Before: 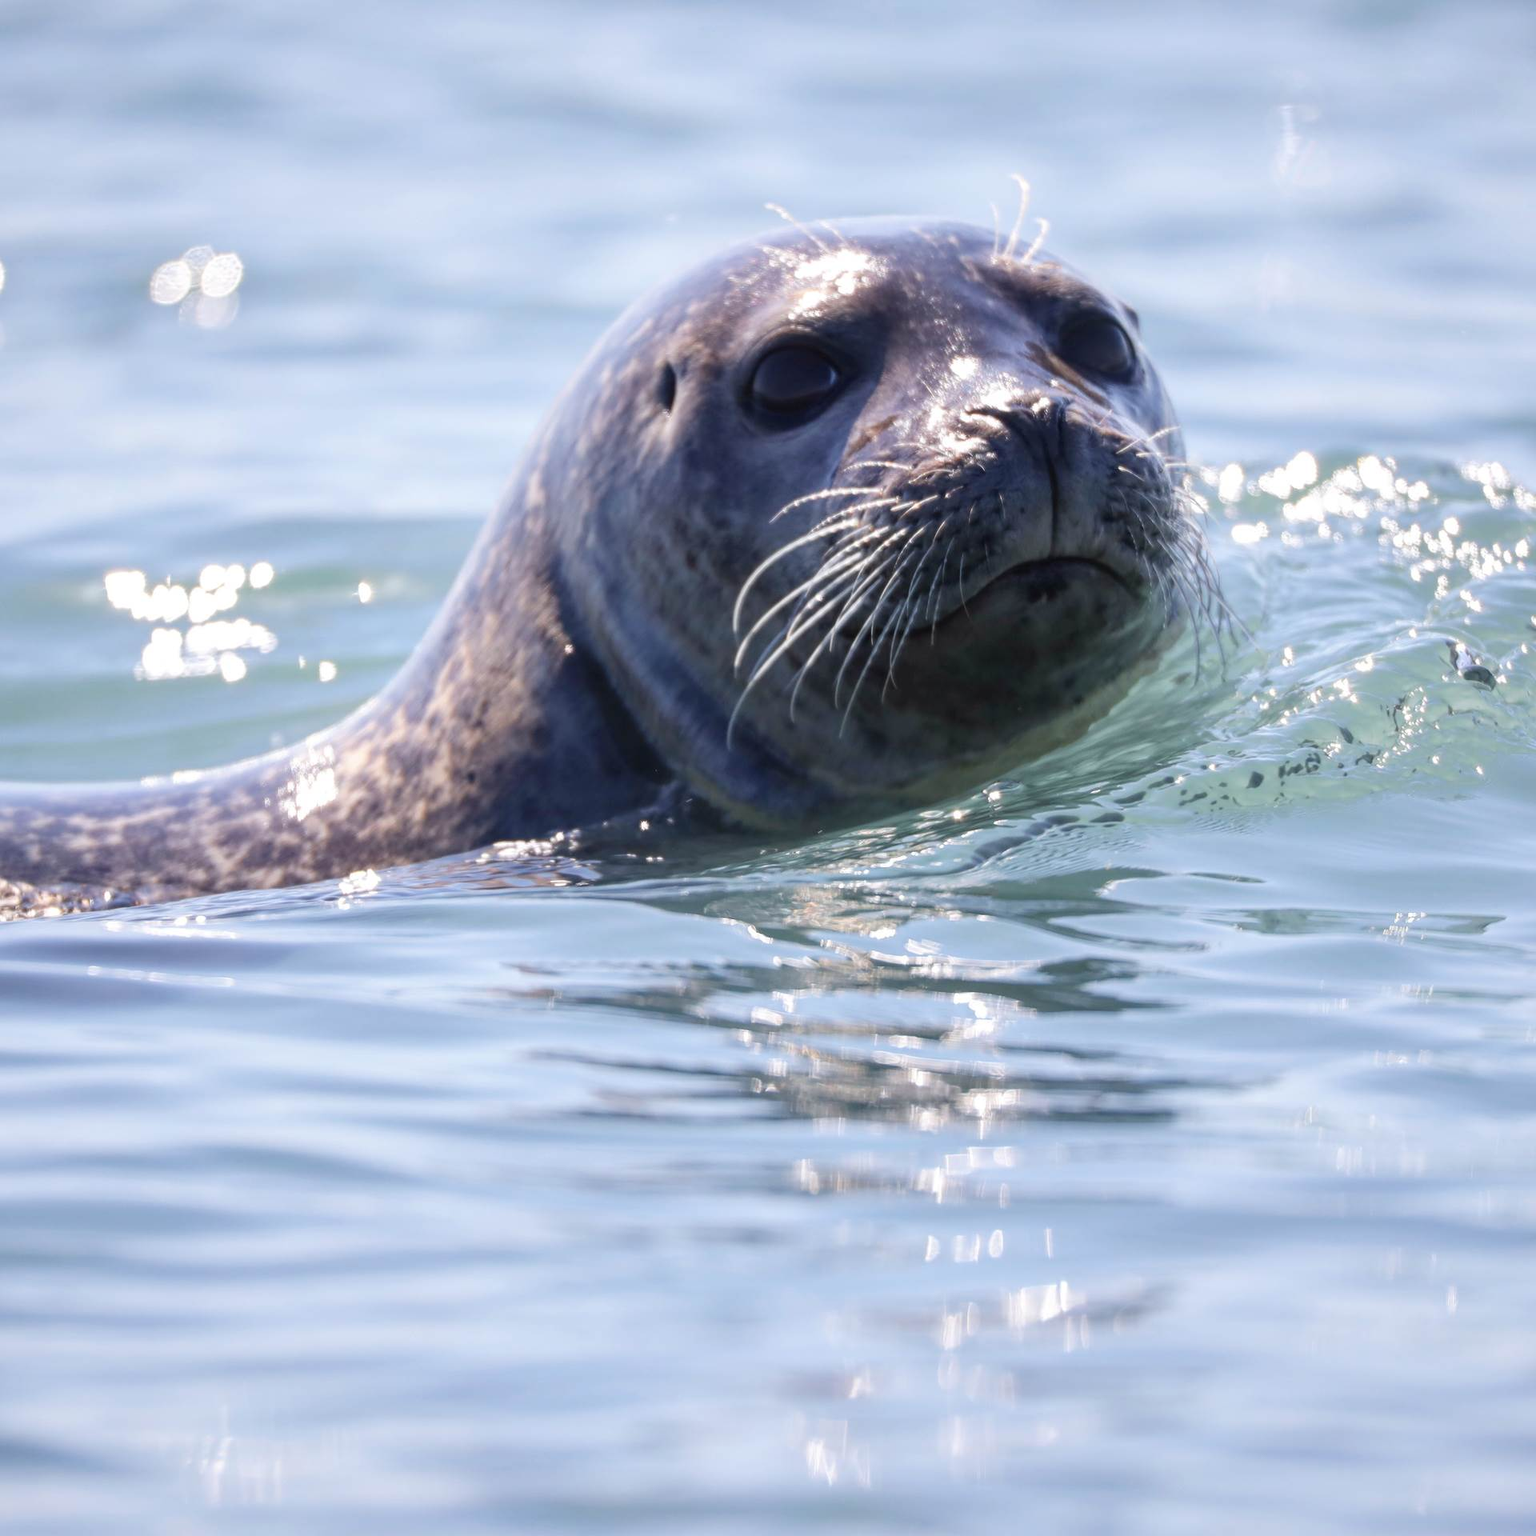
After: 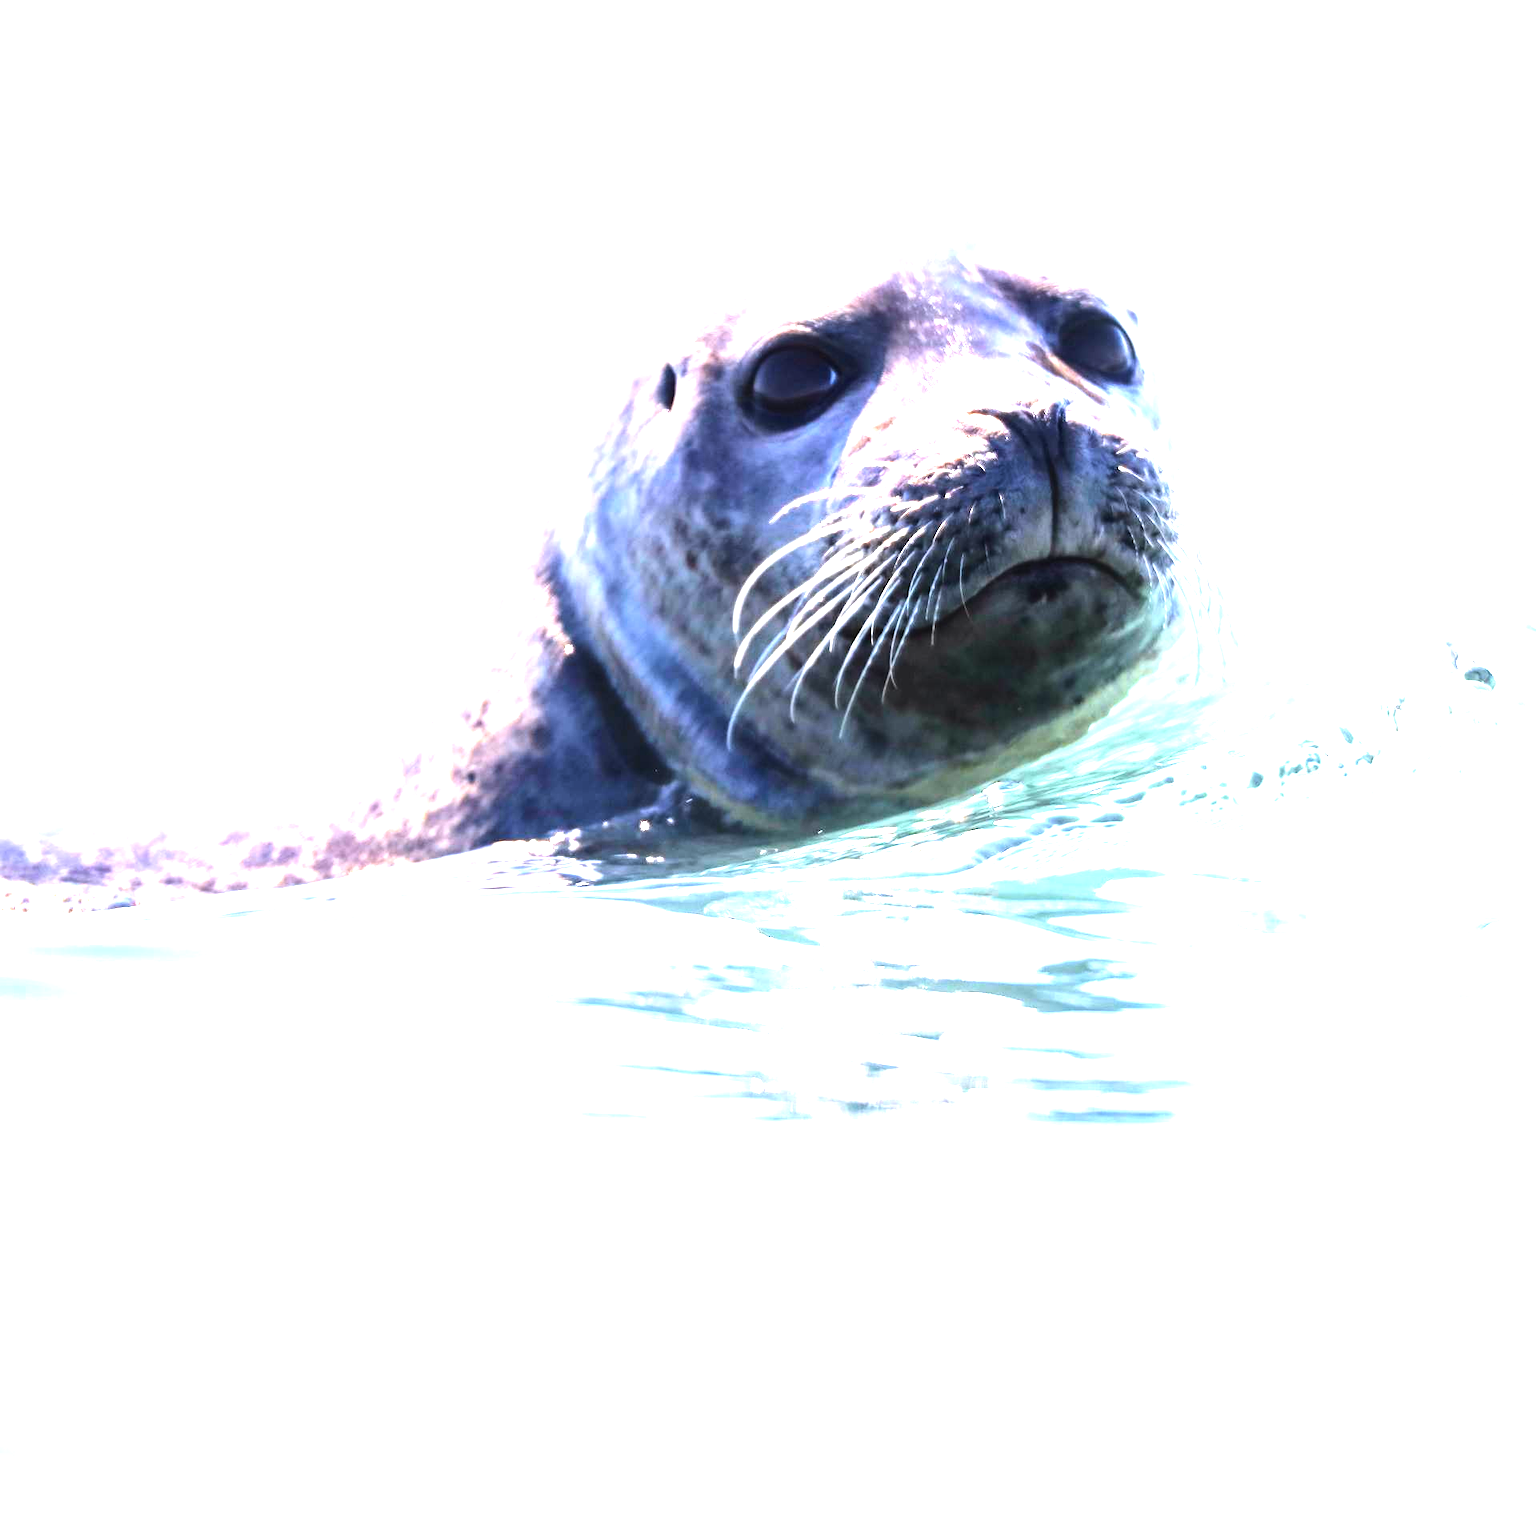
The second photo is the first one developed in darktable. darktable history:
color balance rgb: perceptual saturation grading › global saturation 25%, global vibrance 20%
exposure: black level correction 0, exposure 1.45 EV, compensate exposure bias true, compensate highlight preservation false
tone equalizer: -8 EV -1.08 EV, -7 EV -1.01 EV, -6 EV -0.867 EV, -5 EV -0.578 EV, -3 EV 0.578 EV, -2 EV 0.867 EV, -1 EV 1.01 EV, +0 EV 1.08 EV, edges refinement/feathering 500, mask exposure compensation -1.57 EV, preserve details no
